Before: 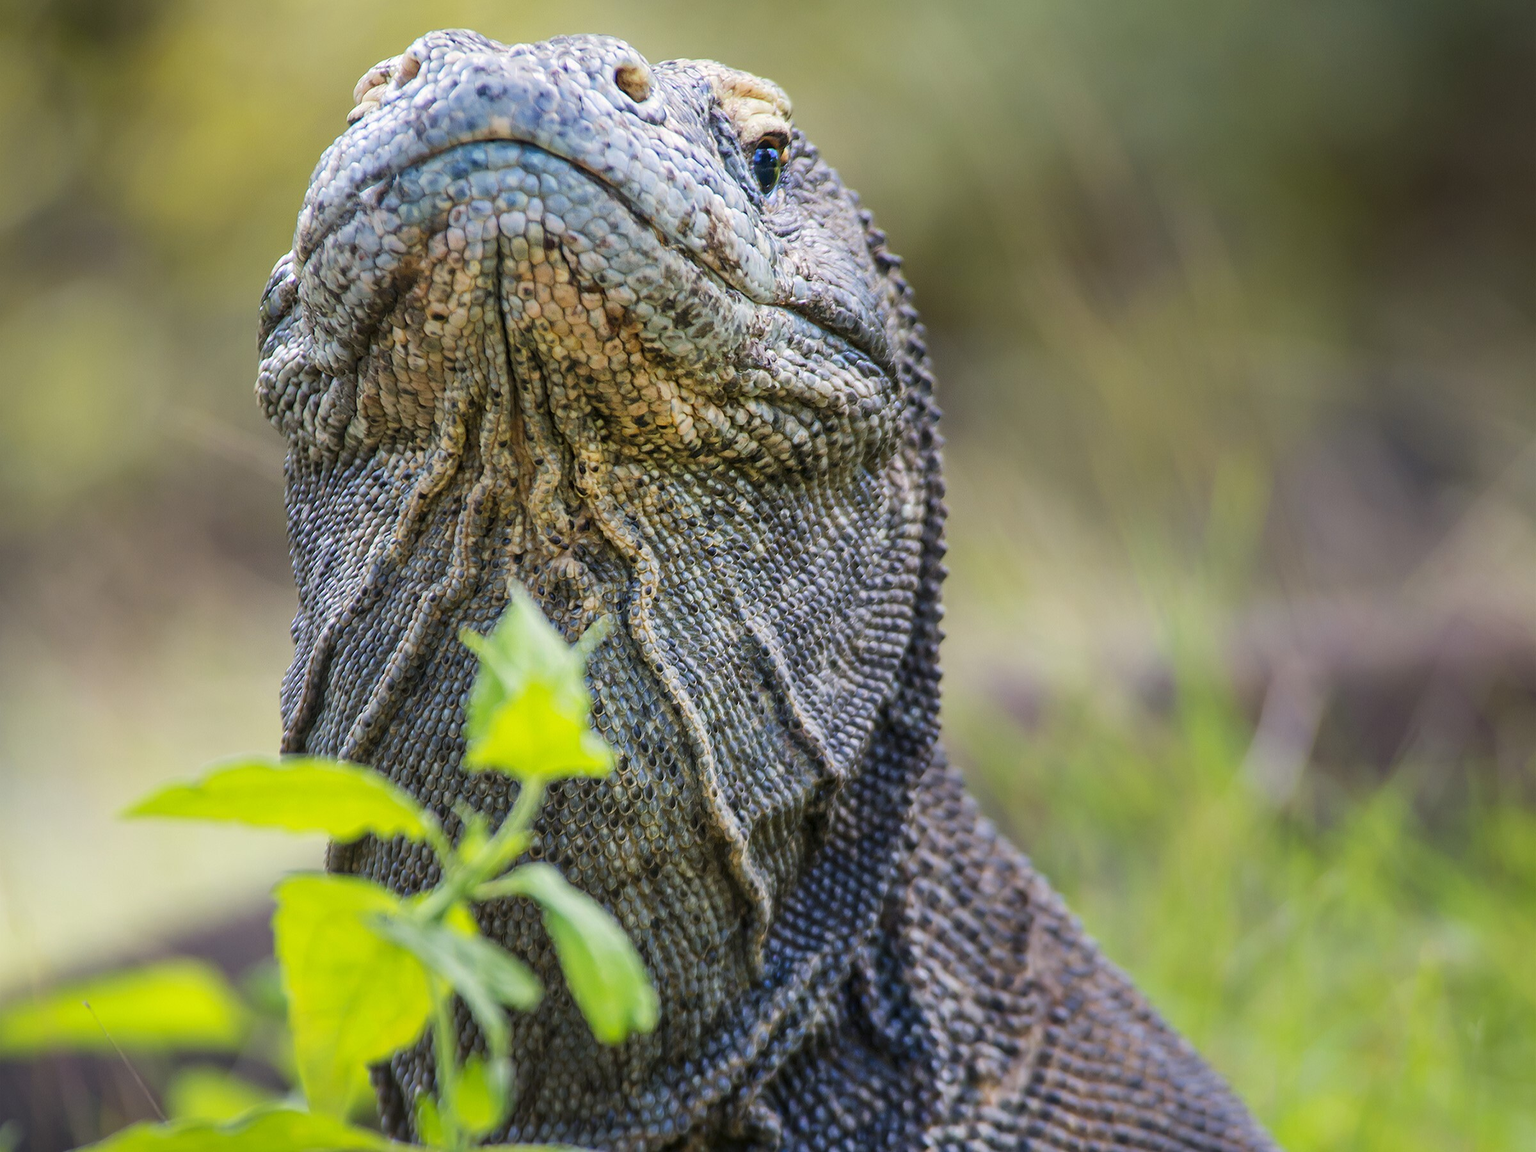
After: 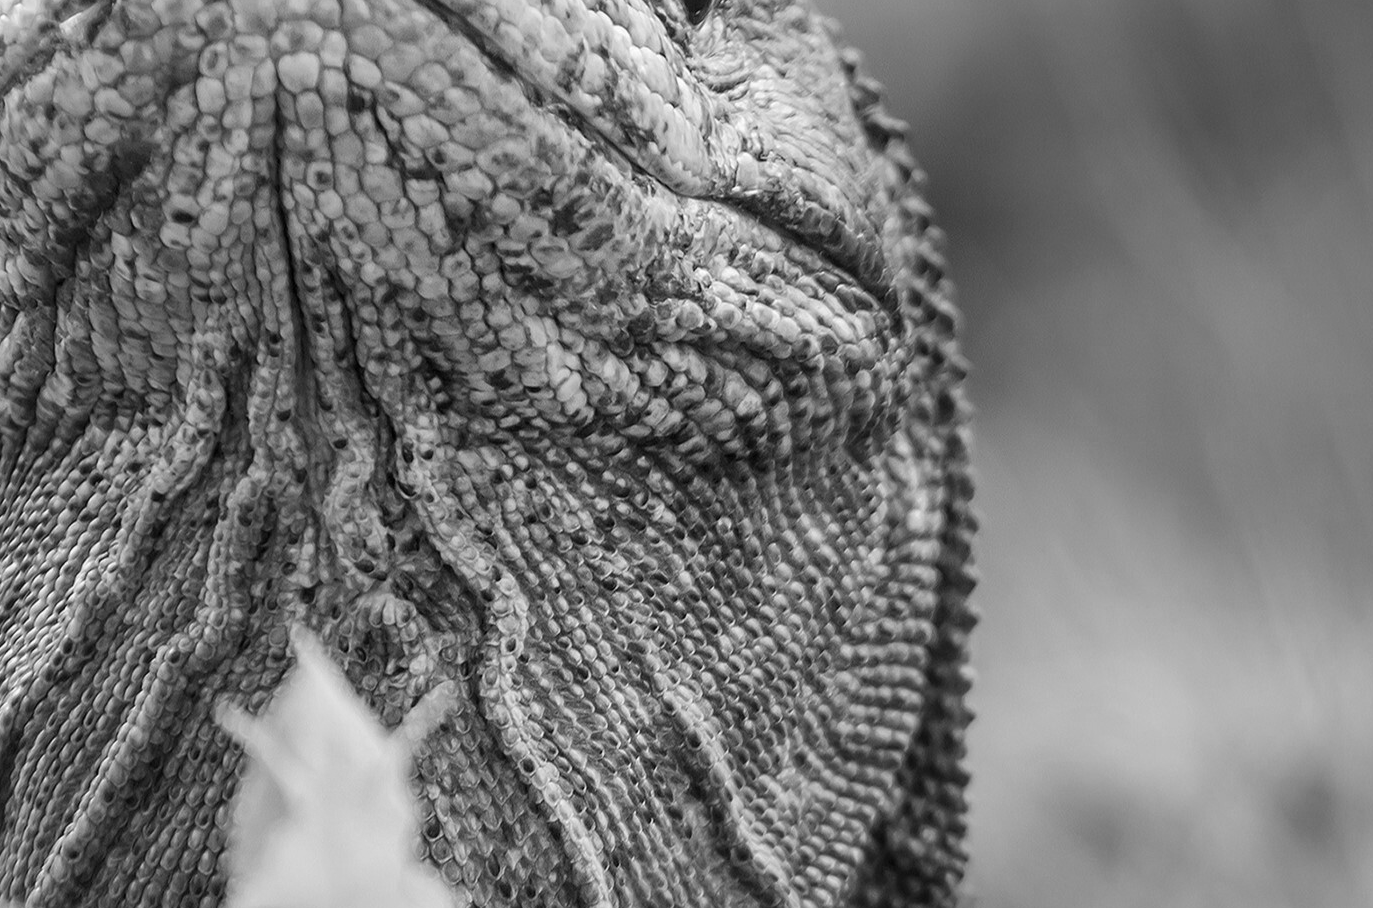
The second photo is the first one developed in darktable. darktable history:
crop: left 20.932%, top 15.471%, right 21.848%, bottom 34.081%
white balance: red 0.984, blue 1.059
monochrome: on, module defaults
